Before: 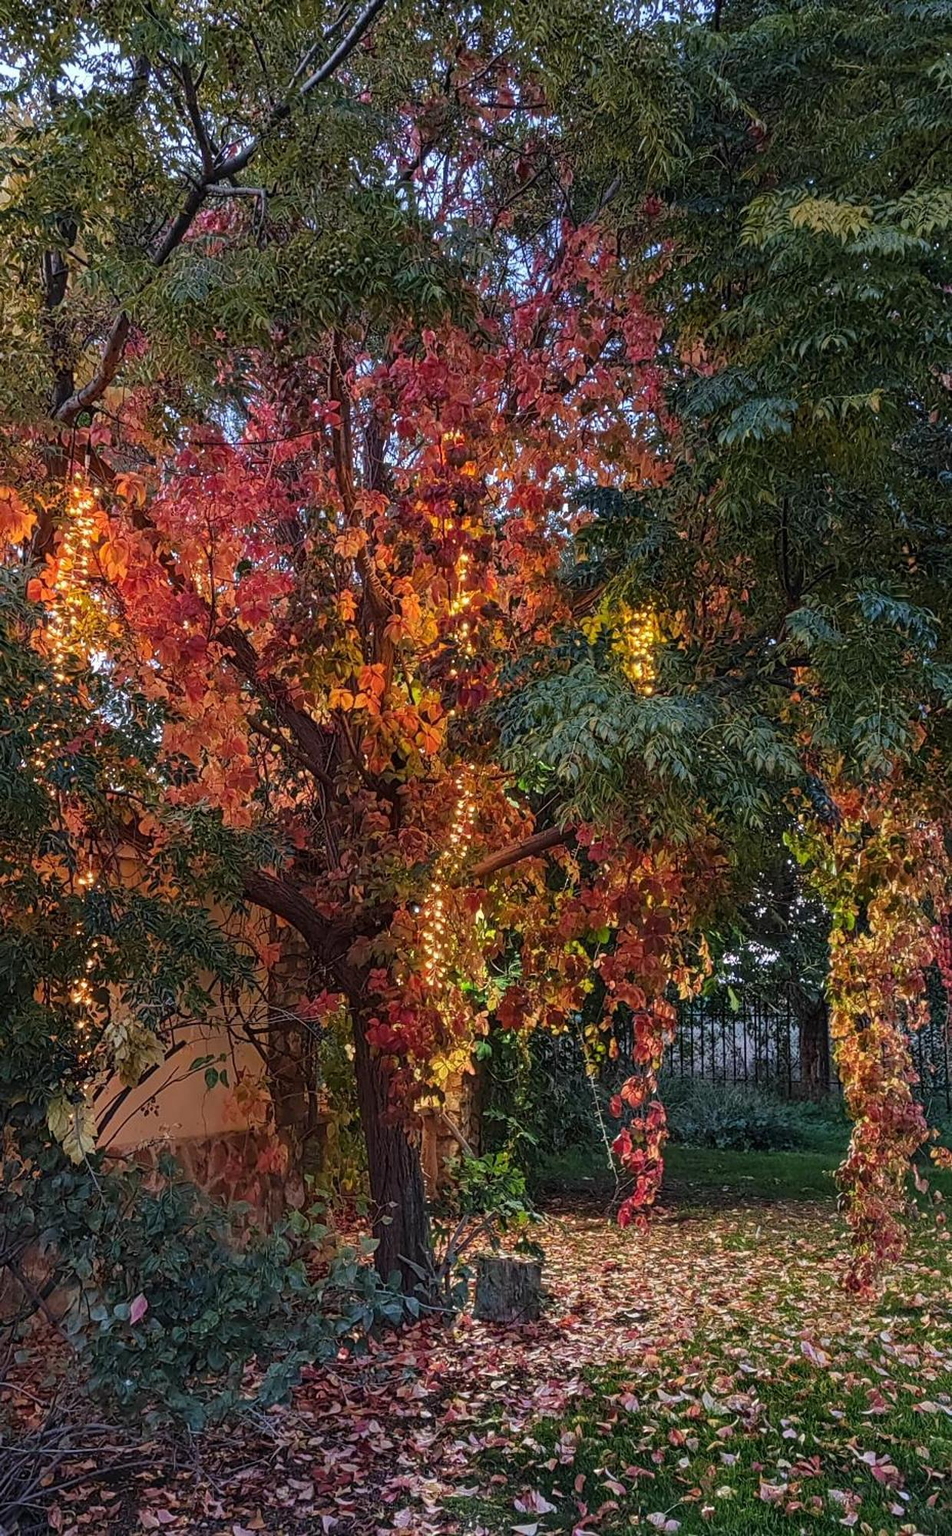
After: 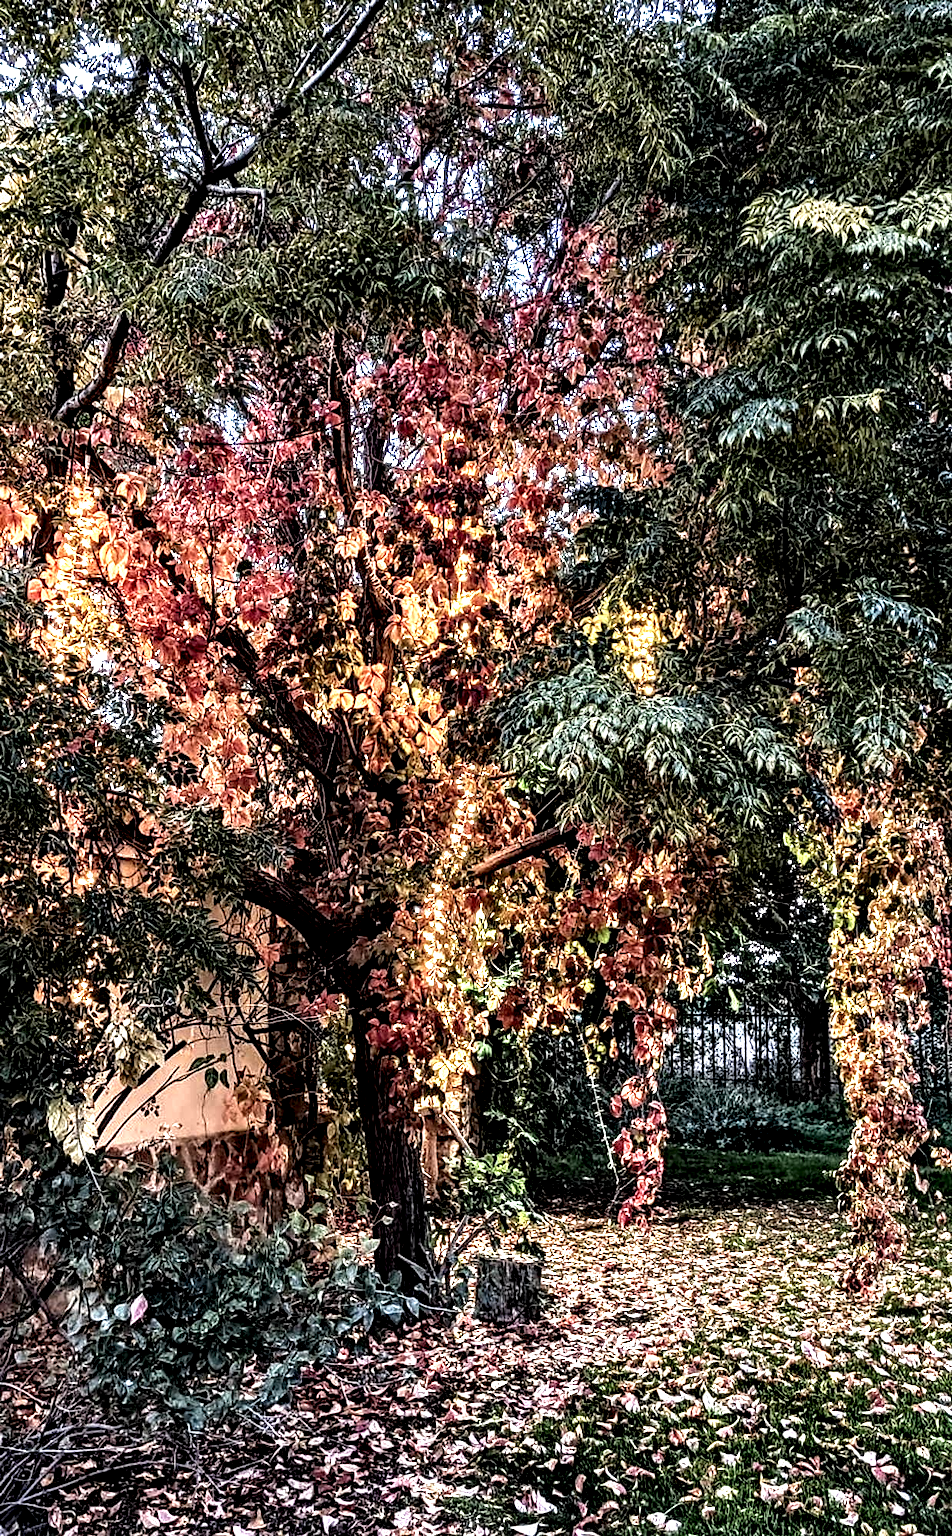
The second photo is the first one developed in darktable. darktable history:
local contrast: highlights 115%, shadows 42%, detail 293%
contrast equalizer: y [[0.545, 0.572, 0.59, 0.59, 0.571, 0.545], [0.5 ×6], [0.5 ×6], [0 ×6], [0 ×6]]
